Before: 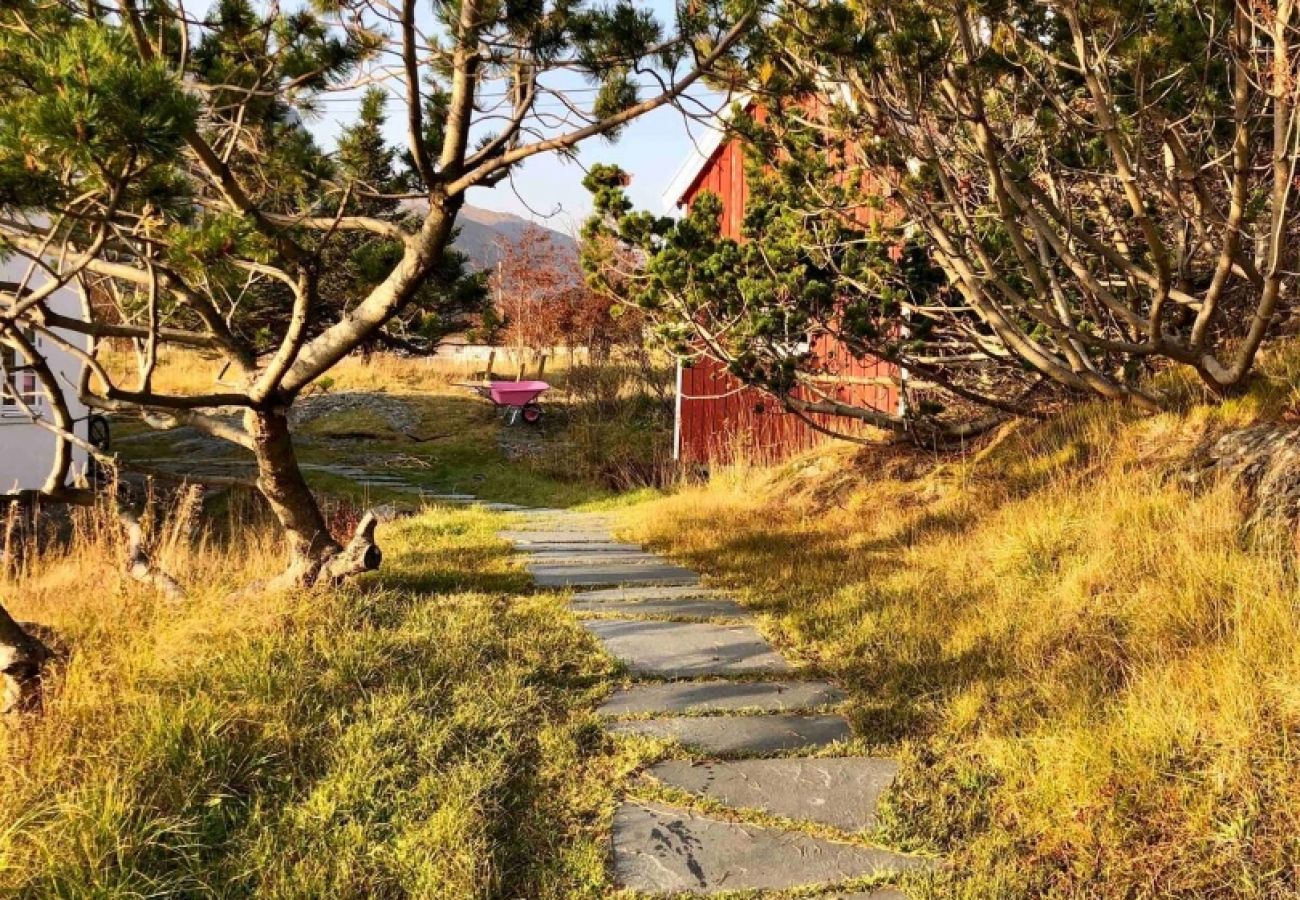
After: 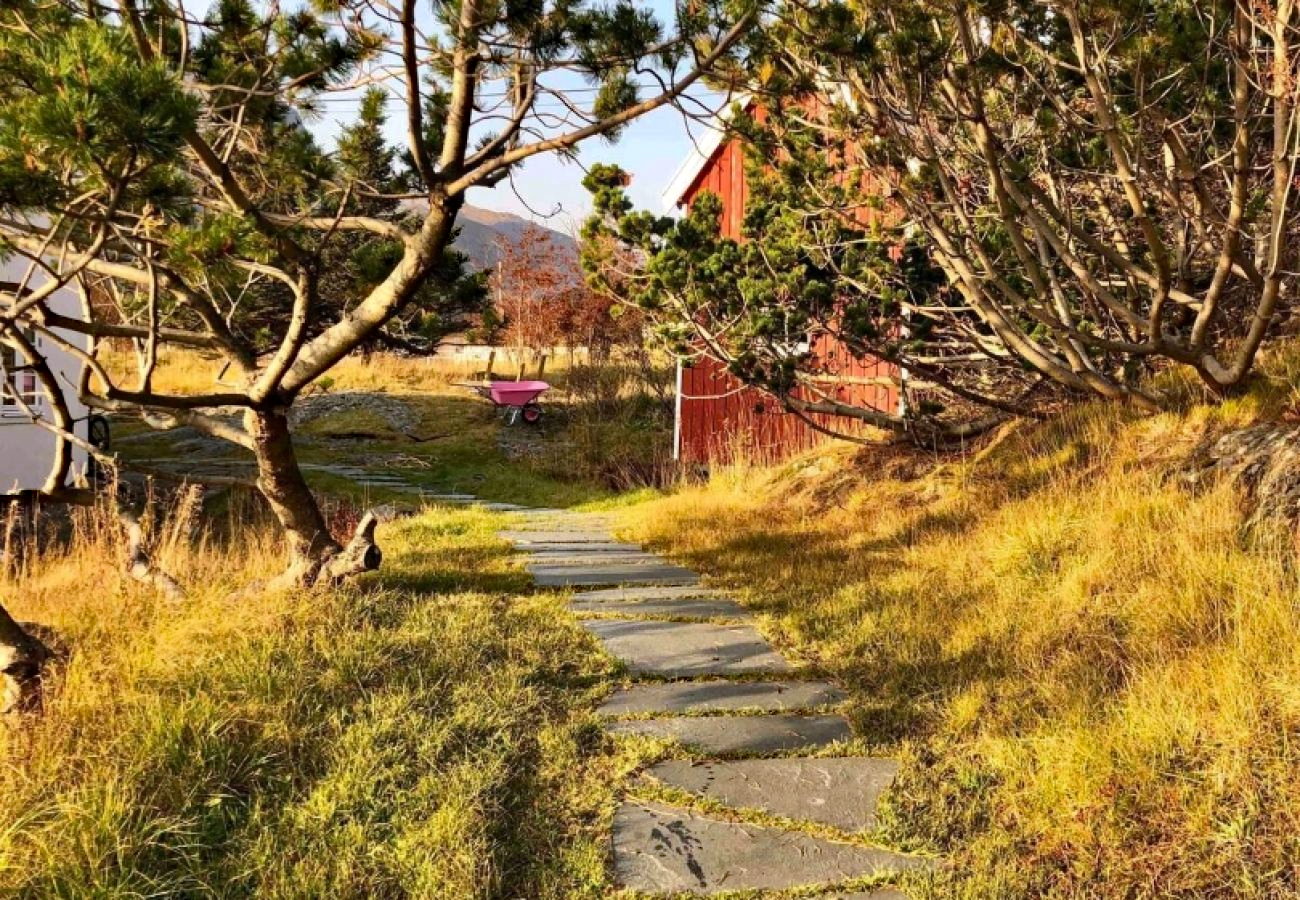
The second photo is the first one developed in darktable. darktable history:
haze removal: strength 0.3, distance 0.257, compatibility mode true
